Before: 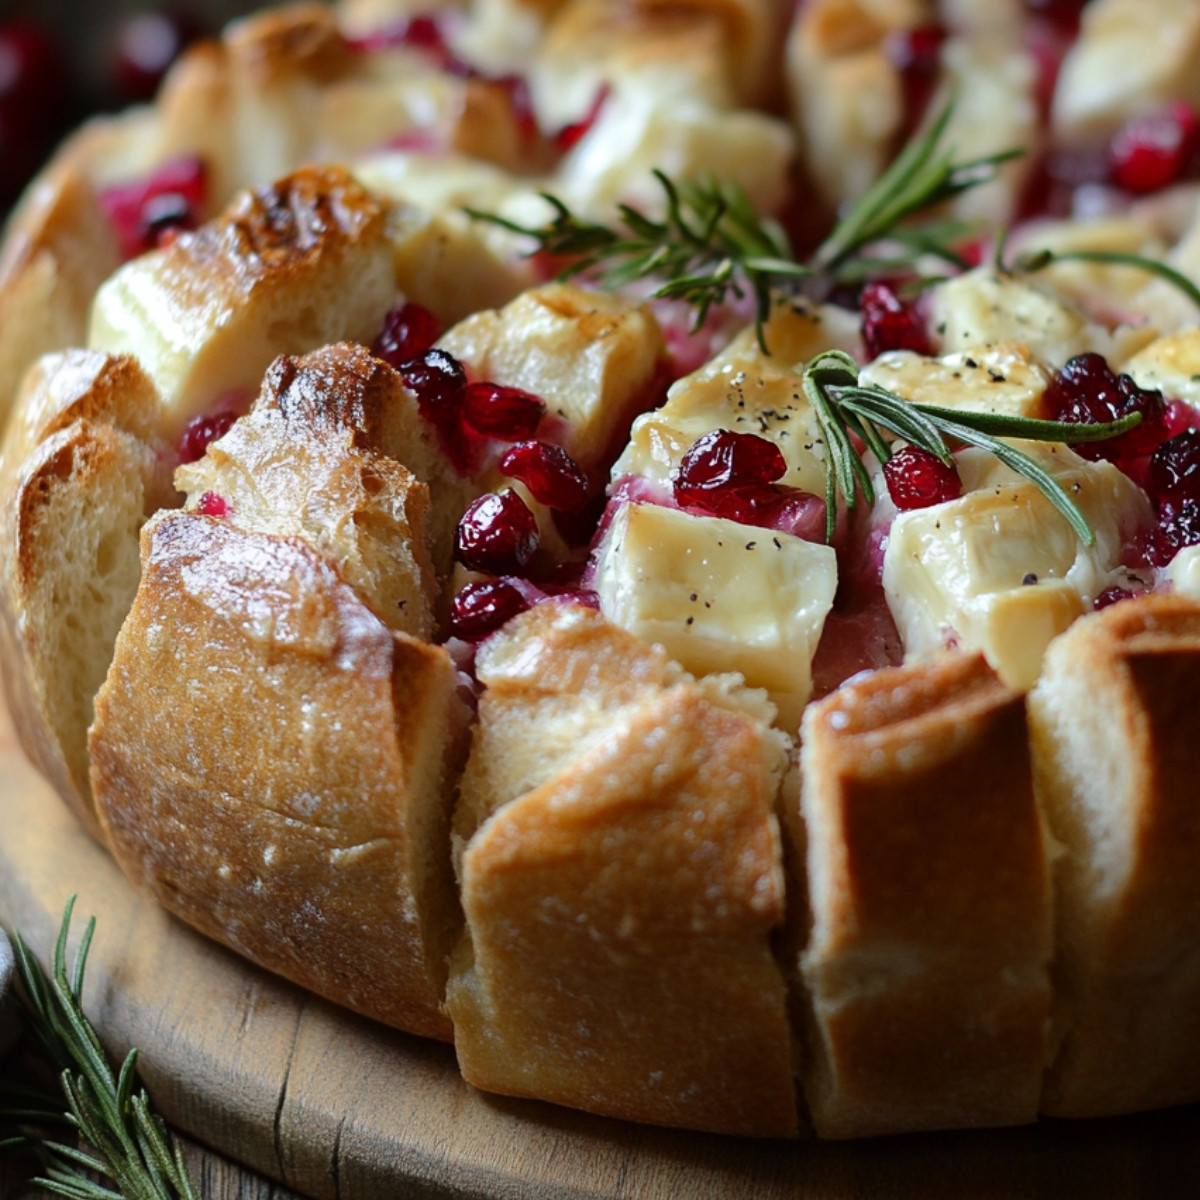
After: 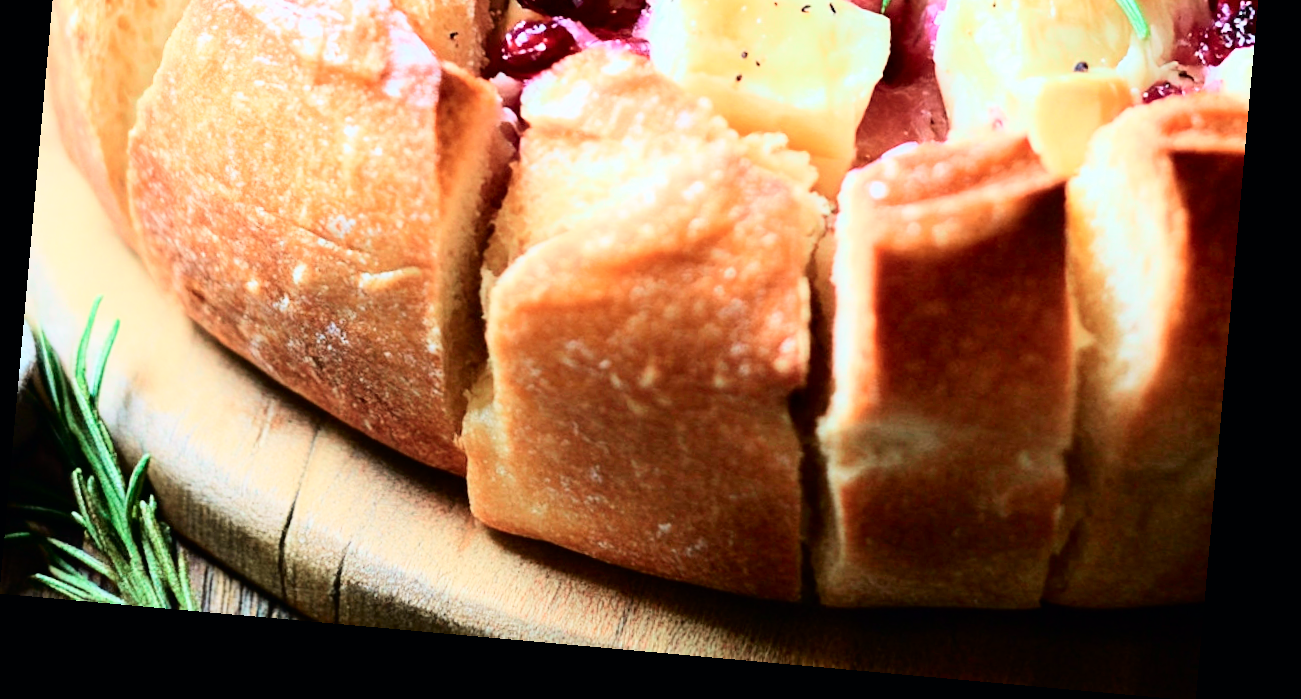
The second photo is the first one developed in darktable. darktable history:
crop and rotate: top 46.237%
filmic rgb: black relative exposure -7.5 EV, white relative exposure 5 EV, hardness 3.31, contrast 1.3, contrast in shadows safe
tone curve: curves: ch0 [(0, 0) (0.051, 0.027) (0.096, 0.071) (0.219, 0.248) (0.428, 0.52) (0.596, 0.713) (0.727, 0.823) (0.859, 0.924) (1, 1)]; ch1 [(0, 0) (0.1, 0.038) (0.318, 0.221) (0.413, 0.325) (0.454, 0.41) (0.493, 0.478) (0.503, 0.501) (0.516, 0.515) (0.548, 0.575) (0.561, 0.596) (0.594, 0.647) (0.666, 0.701) (1, 1)]; ch2 [(0, 0) (0.453, 0.44) (0.479, 0.476) (0.504, 0.5) (0.52, 0.526) (0.557, 0.585) (0.583, 0.608) (0.824, 0.815) (1, 1)], color space Lab, independent channels, preserve colors none
exposure: black level correction 0, exposure 1.7 EV, compensate exposure bias true, compensate highlight preservation false
rotate and perspective: rotation 5.12°, automatic cropping off
